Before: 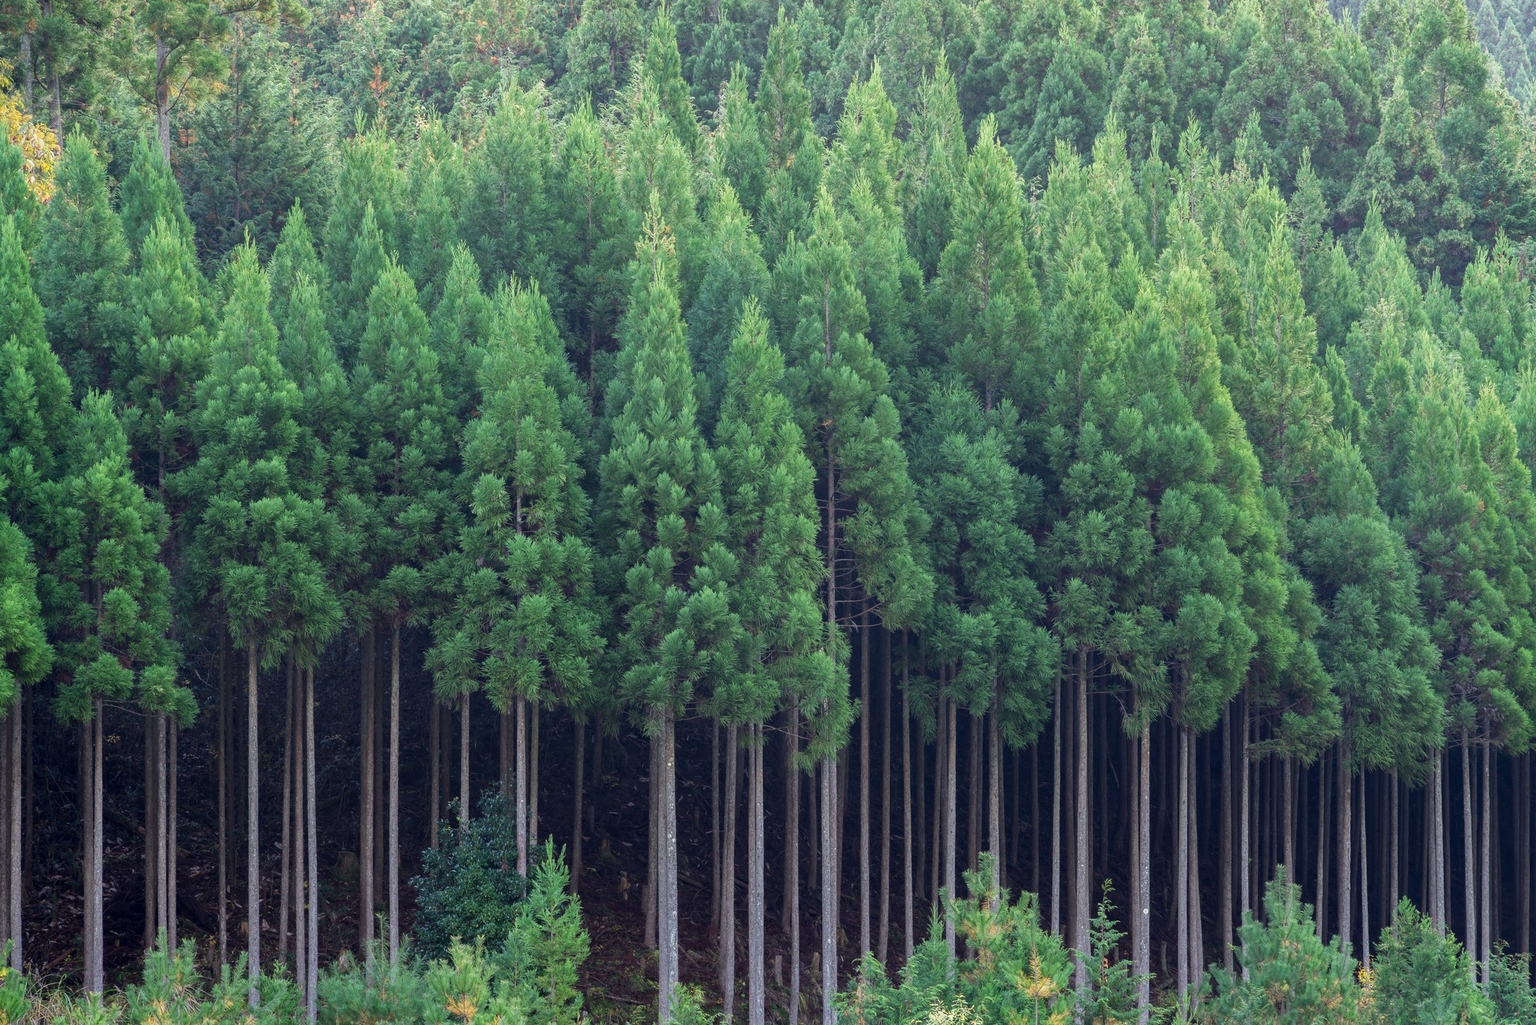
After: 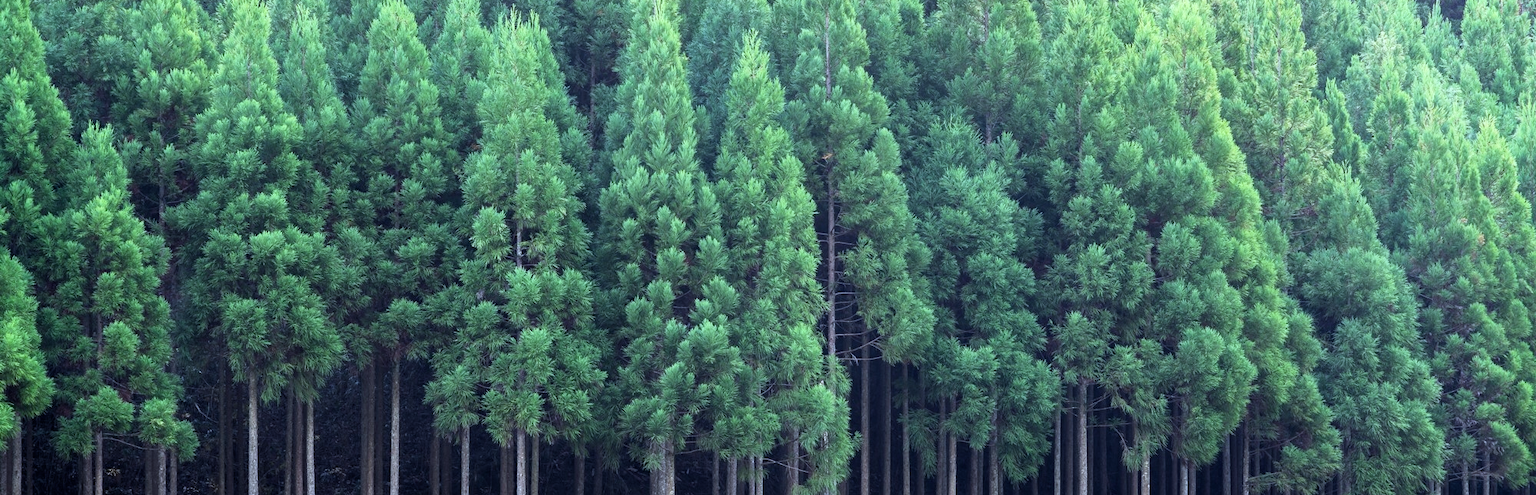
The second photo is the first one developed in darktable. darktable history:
white balance: red 0.924, blue 1.095
crop and rotate: top 26.056%, bottom 25.543%
base curve: curves: ch0 [(0, 0) (0.005, 0.002) (0.193, 0.295) (0.399, 0.664) (0.75, 0.928) (1, 1)]
